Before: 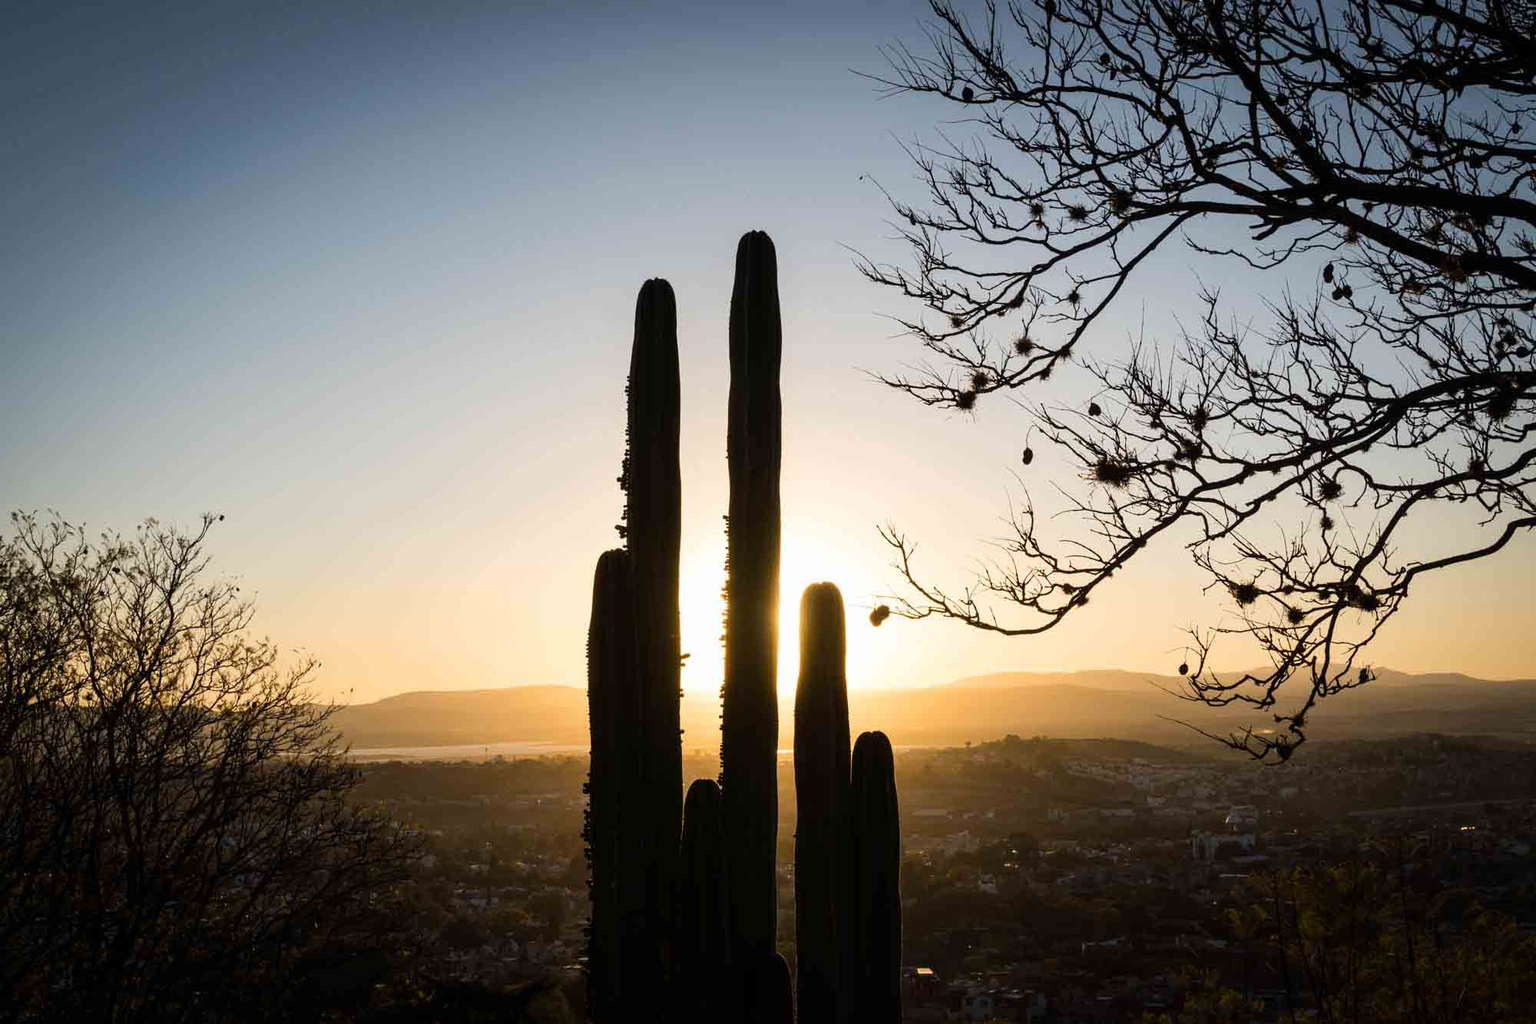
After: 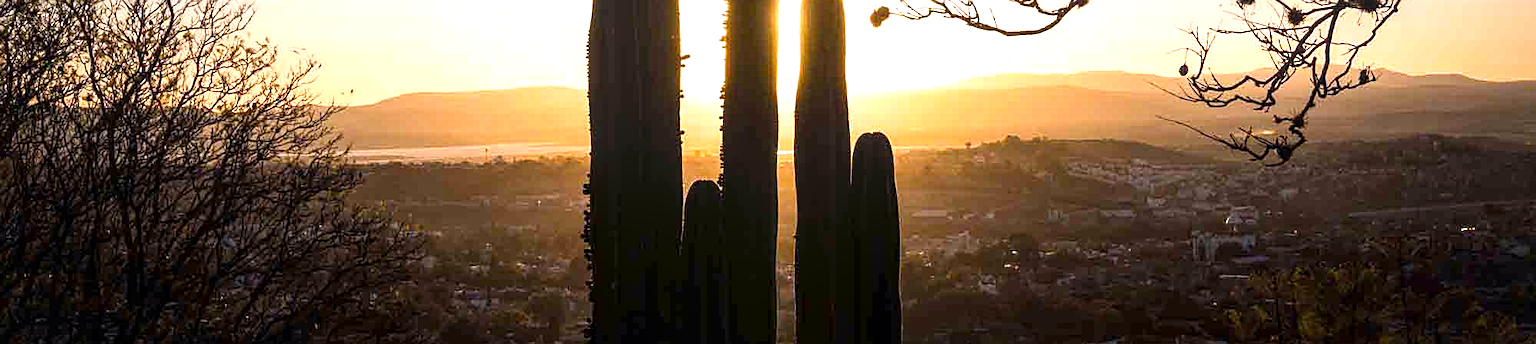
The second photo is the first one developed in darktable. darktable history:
color calibration: output R [1.063, -0.012, -0.003, 0], output B [-0.079, 0.047, 1, 0], x 0.37, y 0.382, temperature 4302.58 K
exposure: black level correction 0, exposure 0.7 EV, compensate highlight preservation false
sharpen: on, module defaults
crop and rotate: top 58.558%, bottom 7.719%
local contrast: on, module defaults
contrast brightness saturation: contrast 0.041, saturation 0.074
